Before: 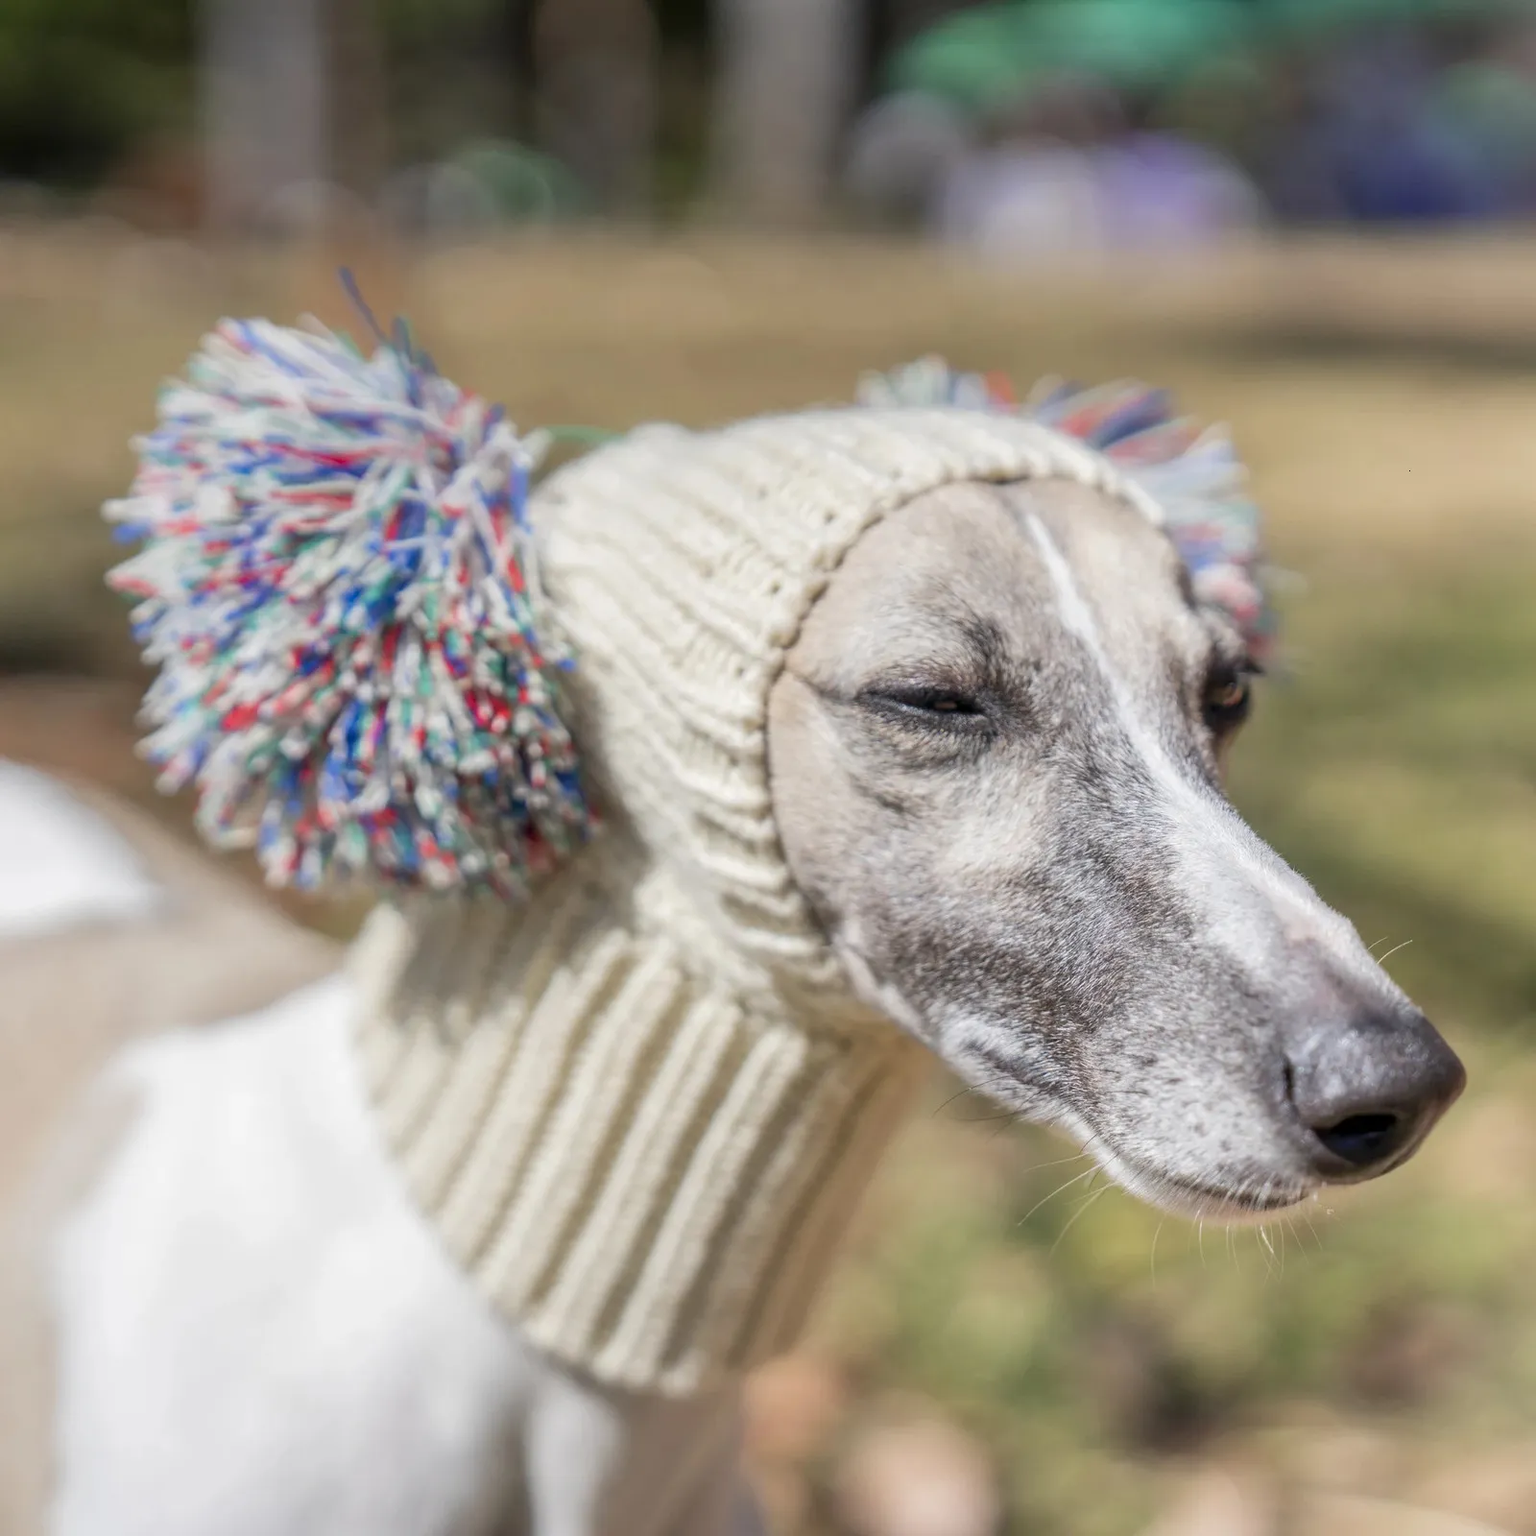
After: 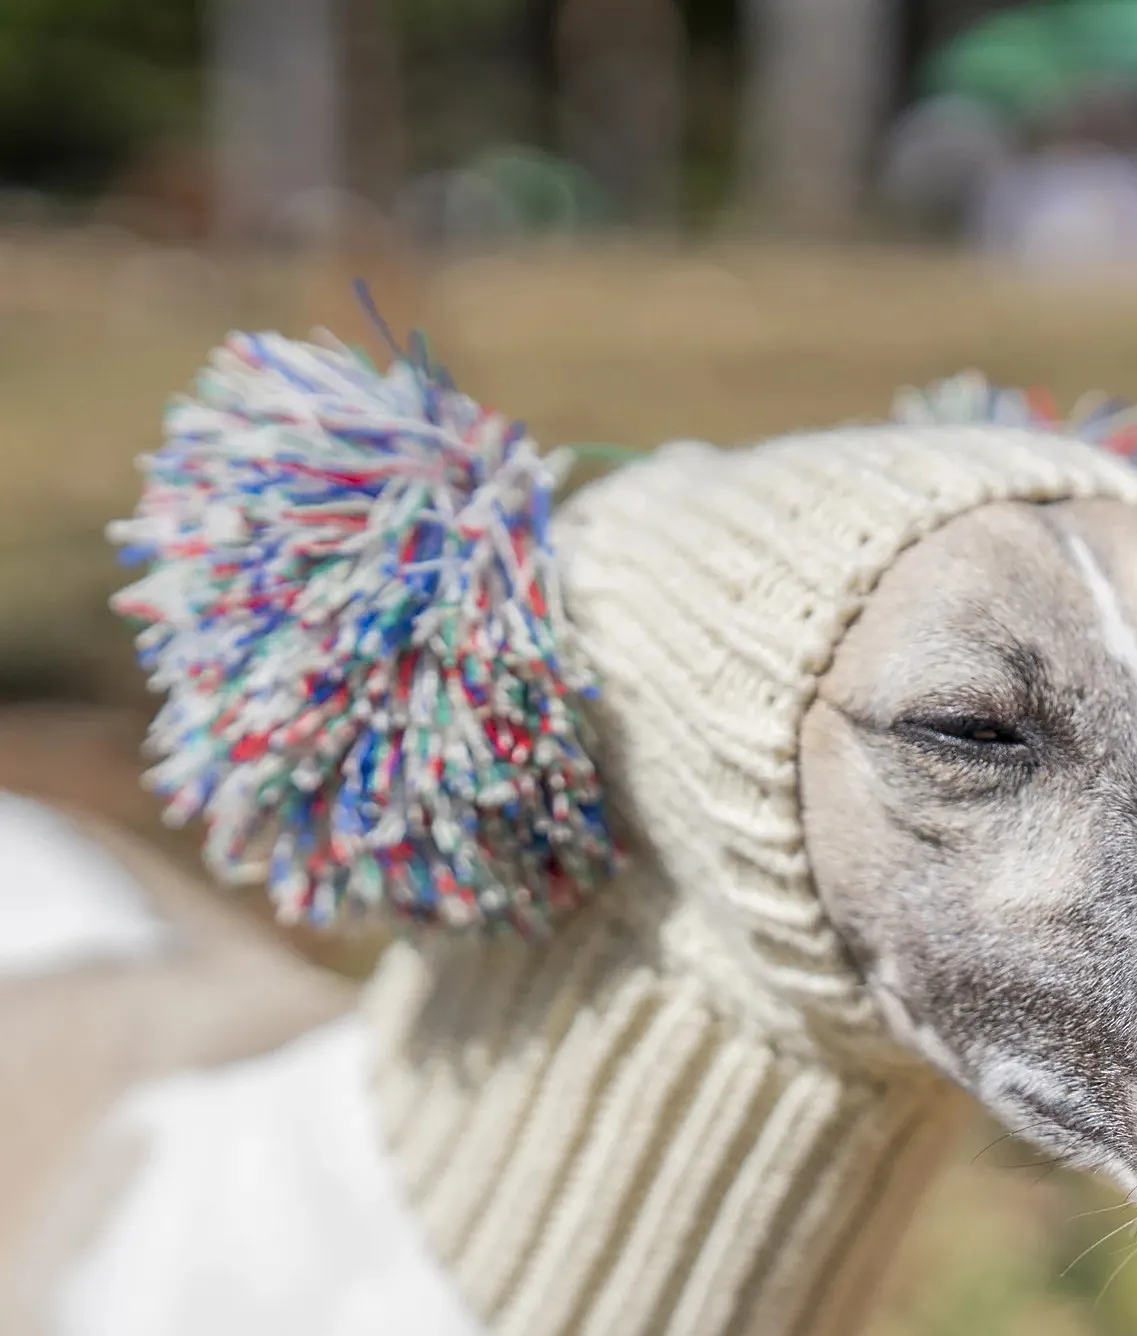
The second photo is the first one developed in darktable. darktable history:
crop: right 28.936%, bottom 16.457%
sharpen: on, module defaults
